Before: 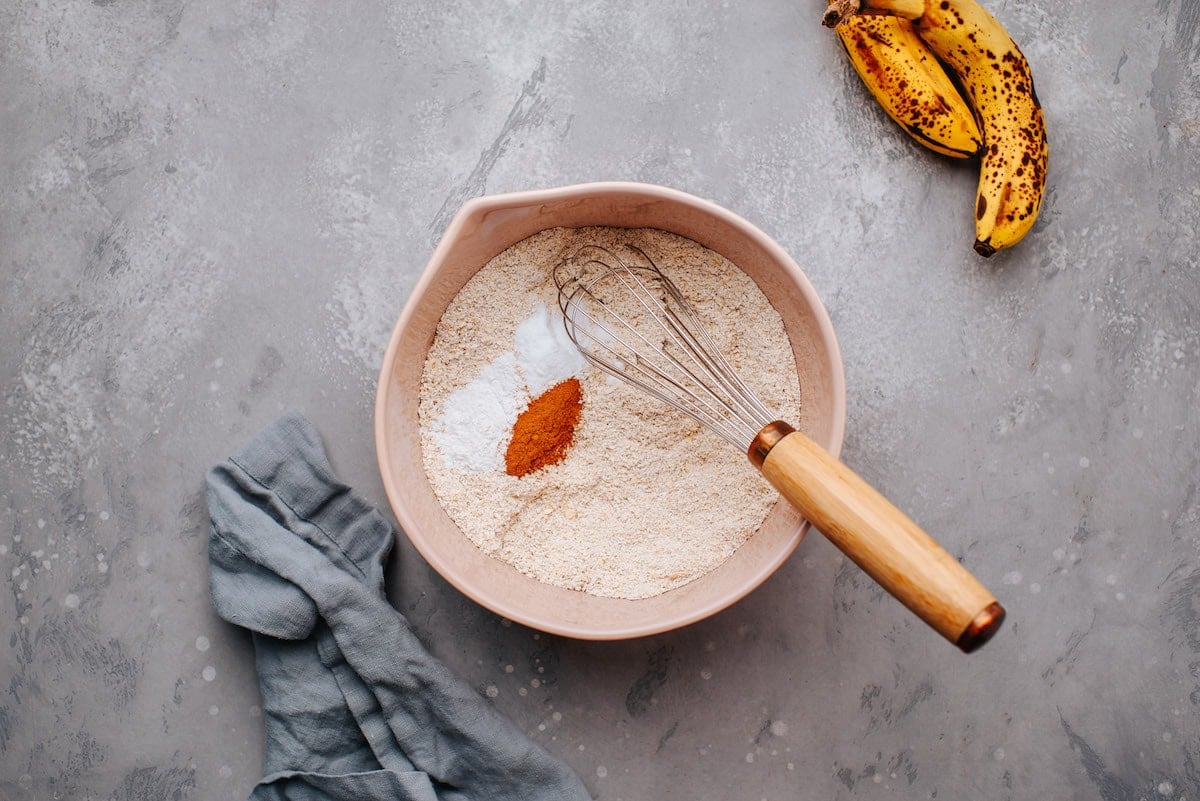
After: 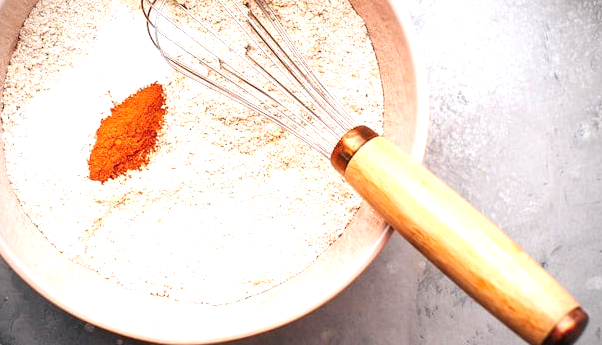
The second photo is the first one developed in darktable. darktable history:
exposure: black level correction 0, exposure 1.199 EV, compensate highlight preservation false
crop: left 34.823%, top 36.886%, right 14.976%, bottom 19.953%
vignetting: brightness -0.577, saturation -0.259
